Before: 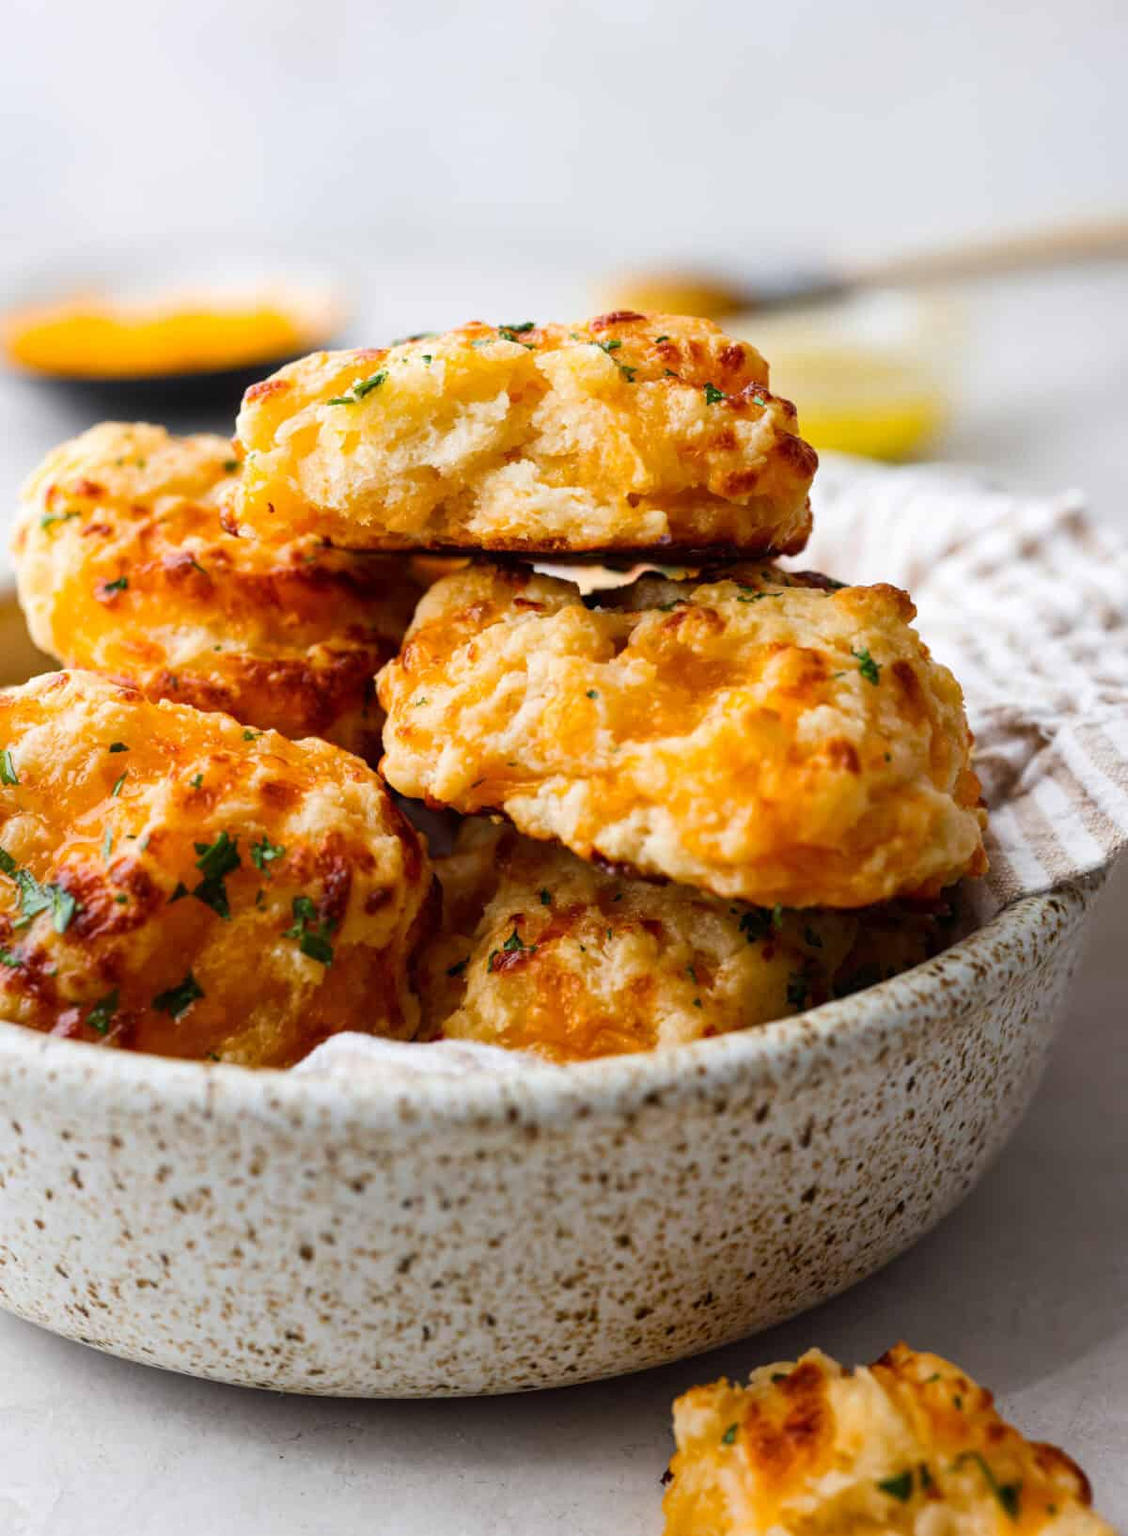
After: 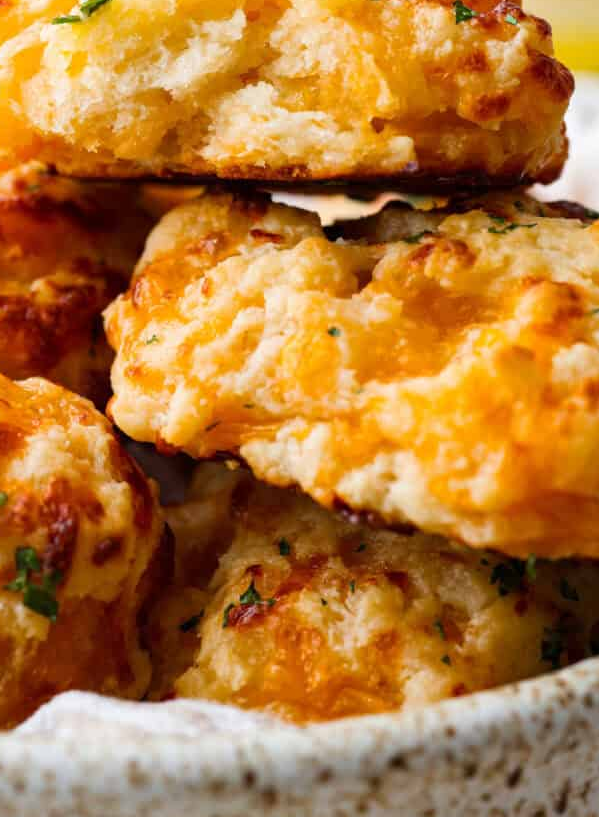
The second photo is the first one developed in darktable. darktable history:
crop: left 24.729%, top 24.929%, right 25.315%, bottom 25.02%
